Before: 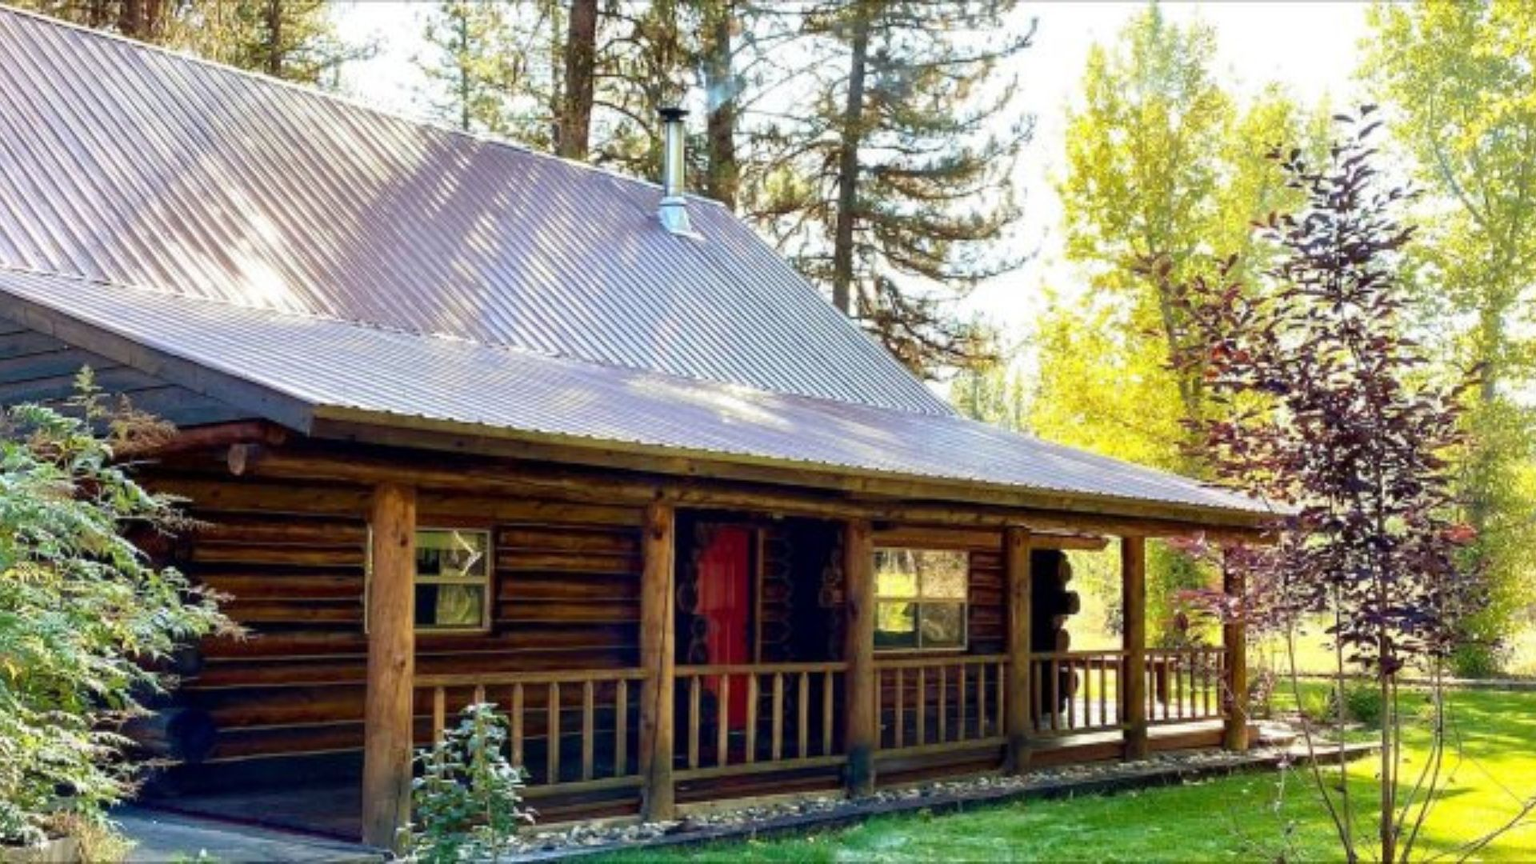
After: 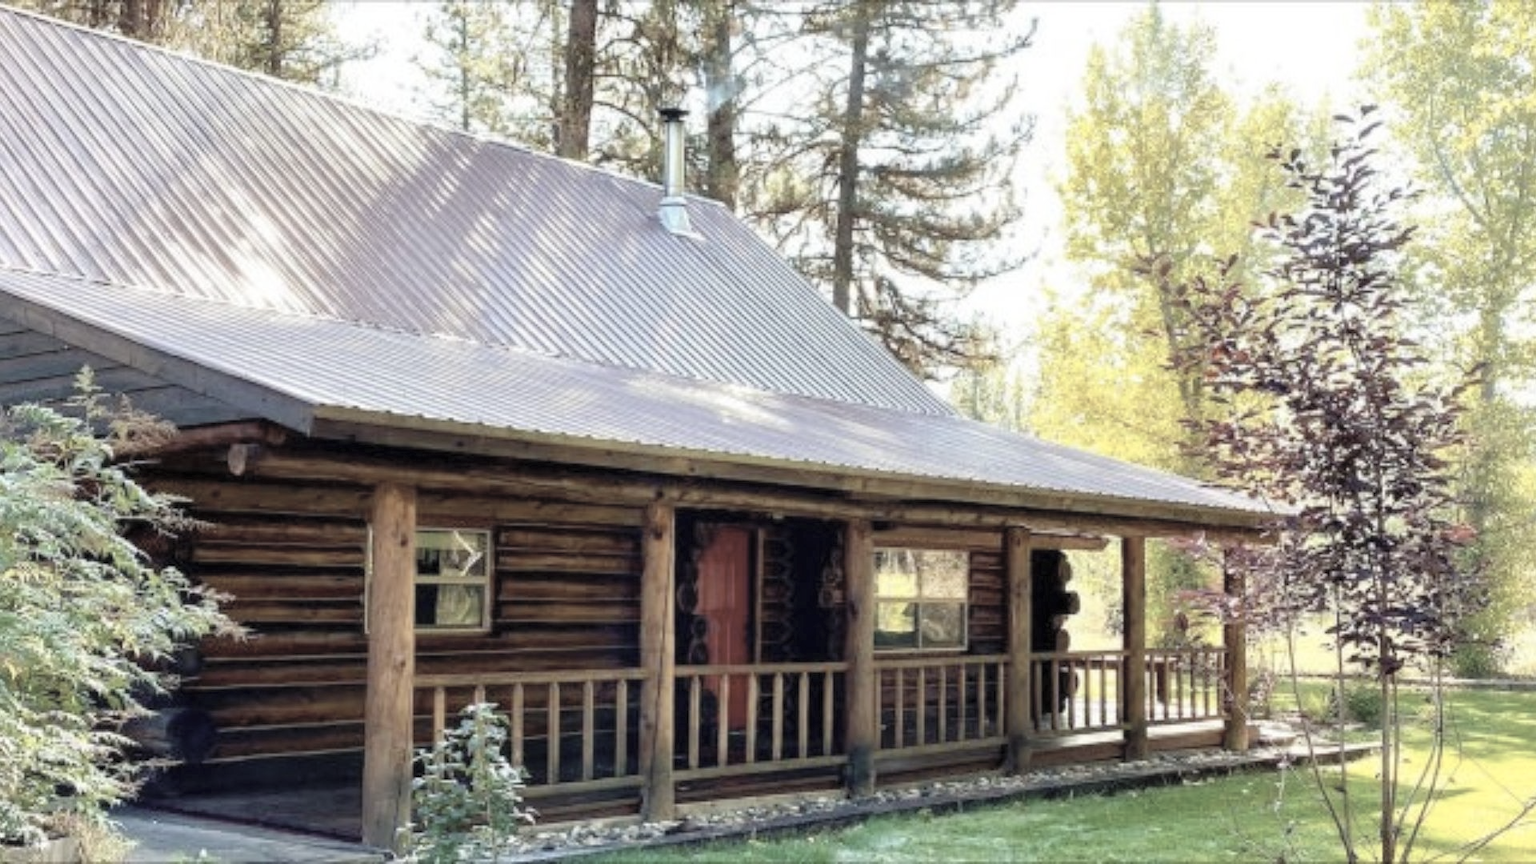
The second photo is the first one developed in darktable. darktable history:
contrast brightness saturation: brightness 0.181, saturation -0.507
